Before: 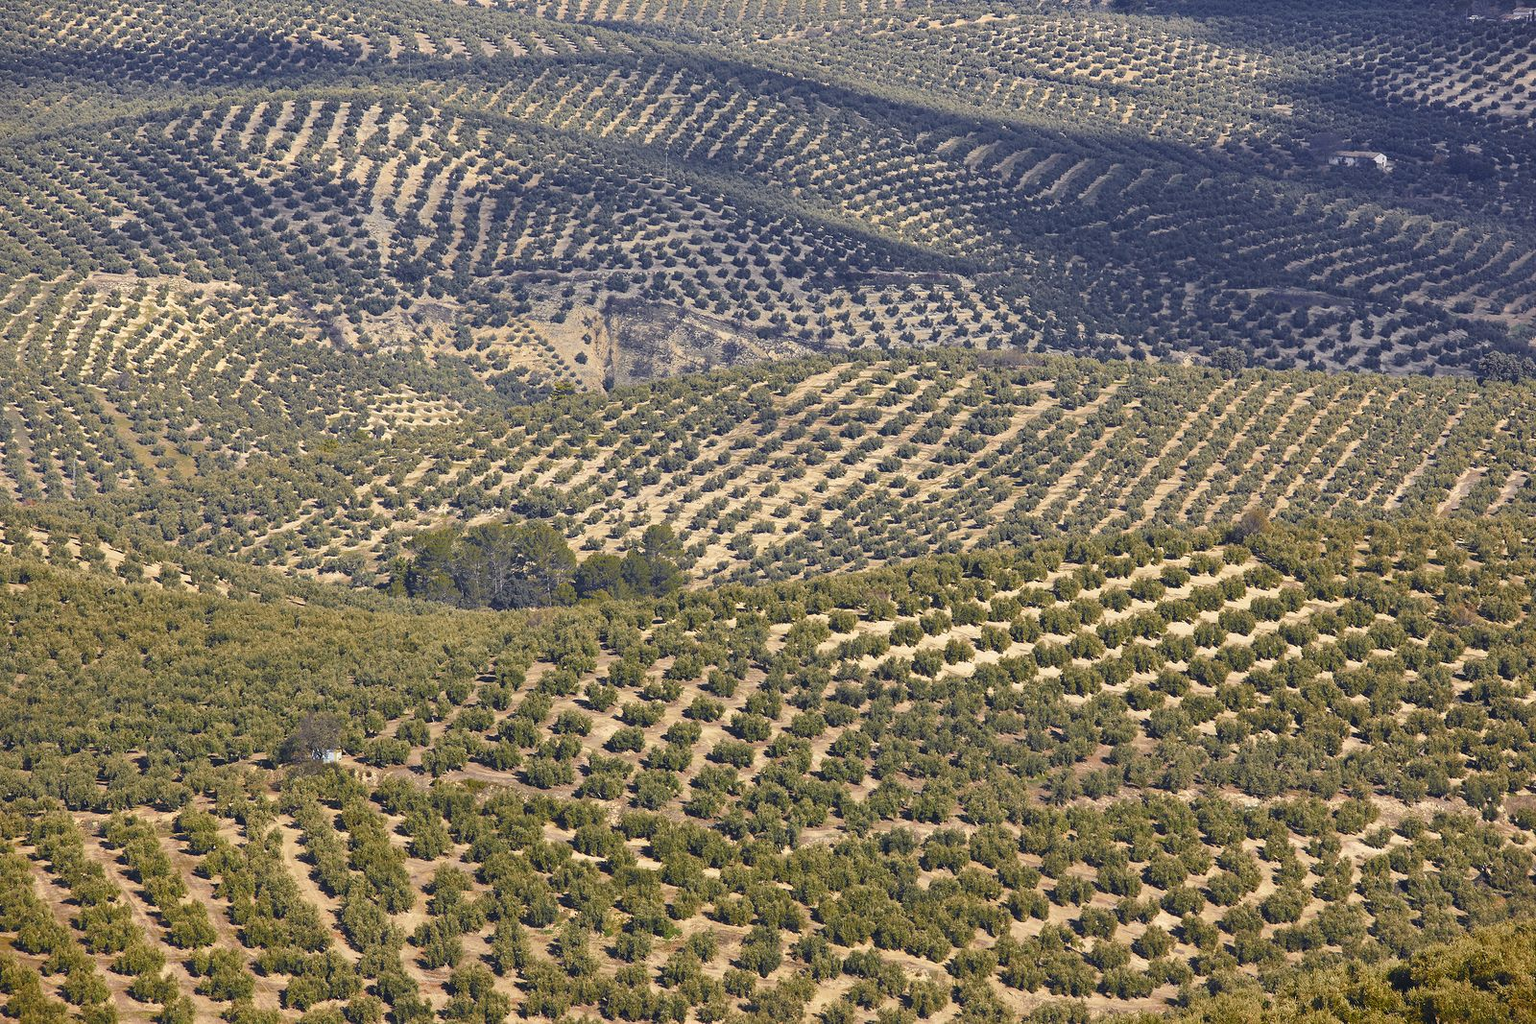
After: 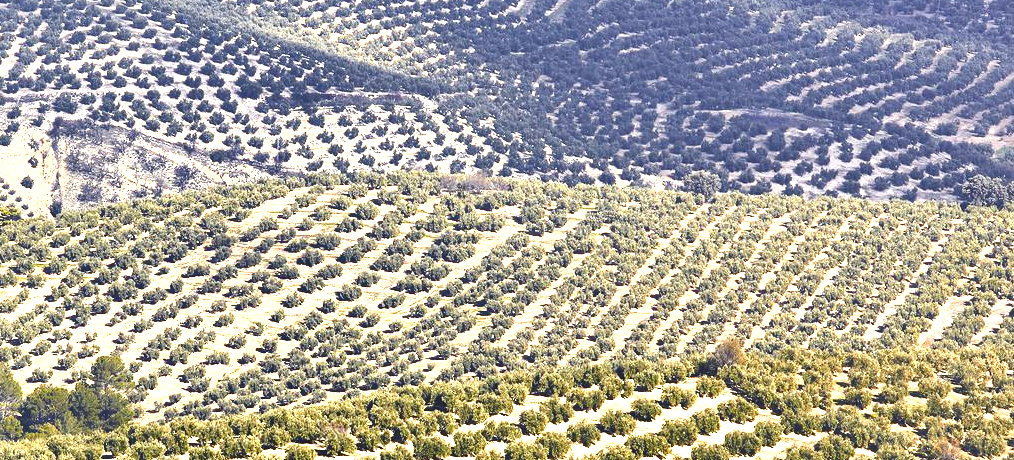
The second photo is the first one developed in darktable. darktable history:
exposure: black level correction 0, exposure 1.616 EV, compensate exposure bias true, compensate highlight preservation false
shadows and highlights: shadows 6.49, highlights color adjustment 41.89%, soften with gaussian
crop: left 36.173%, top 17.973%, right 0.433%, bottom 38.857%
